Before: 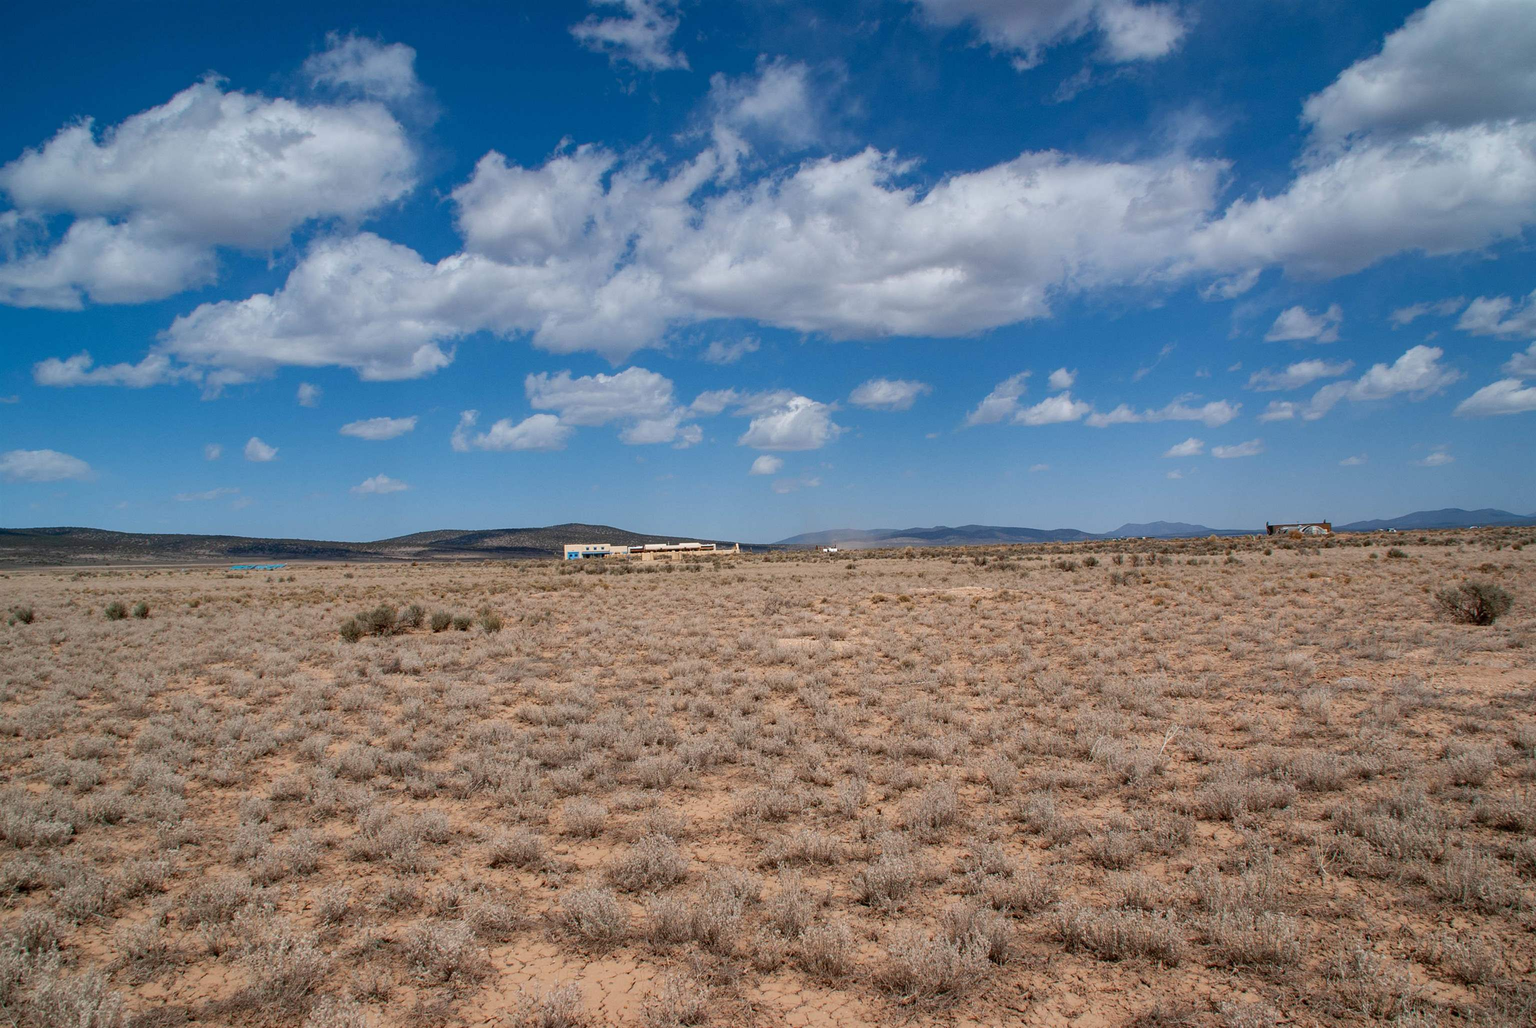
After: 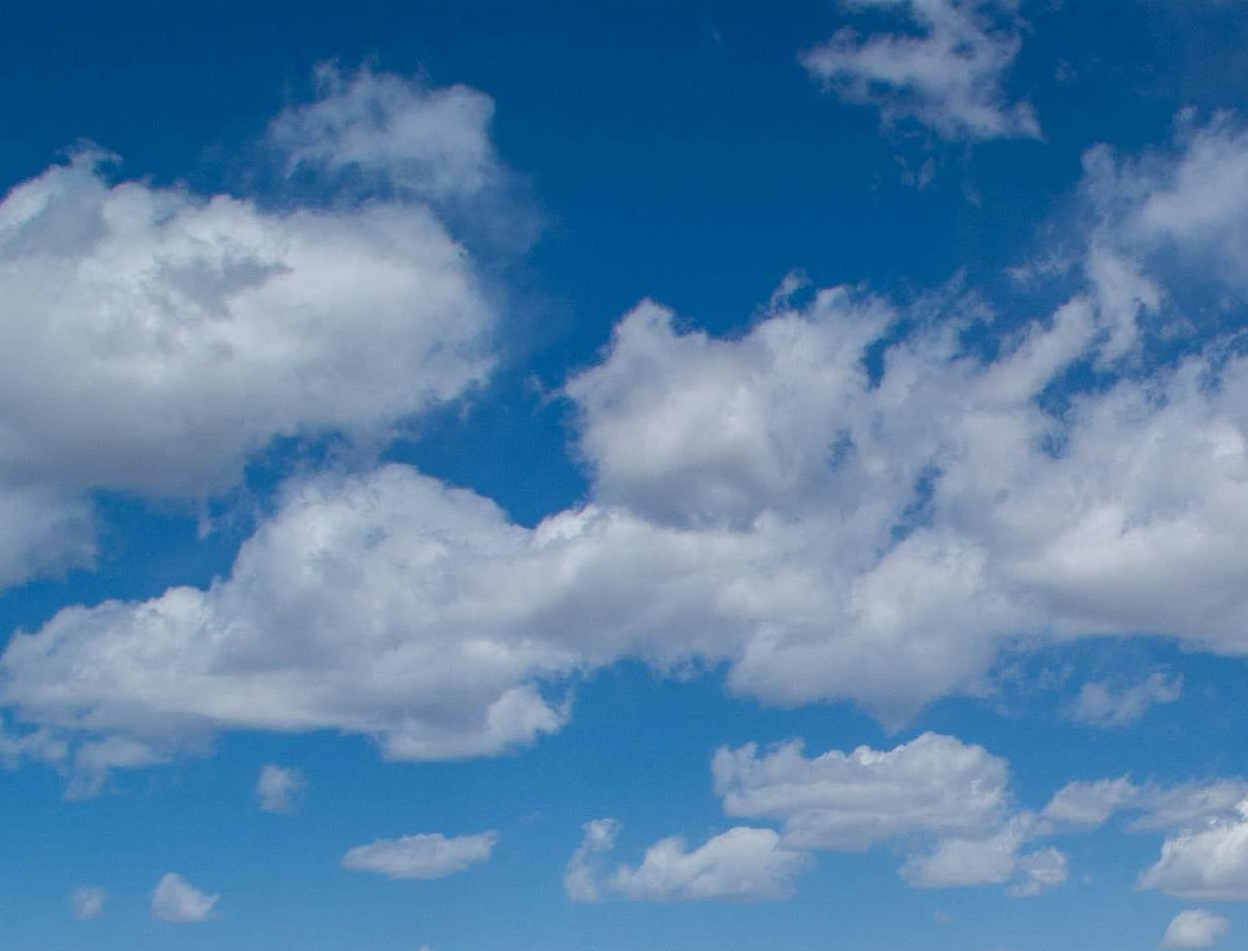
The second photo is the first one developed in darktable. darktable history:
crop and rotate: left 11.033%, top 0.053%, right 48.326%, bottom 53.687%
